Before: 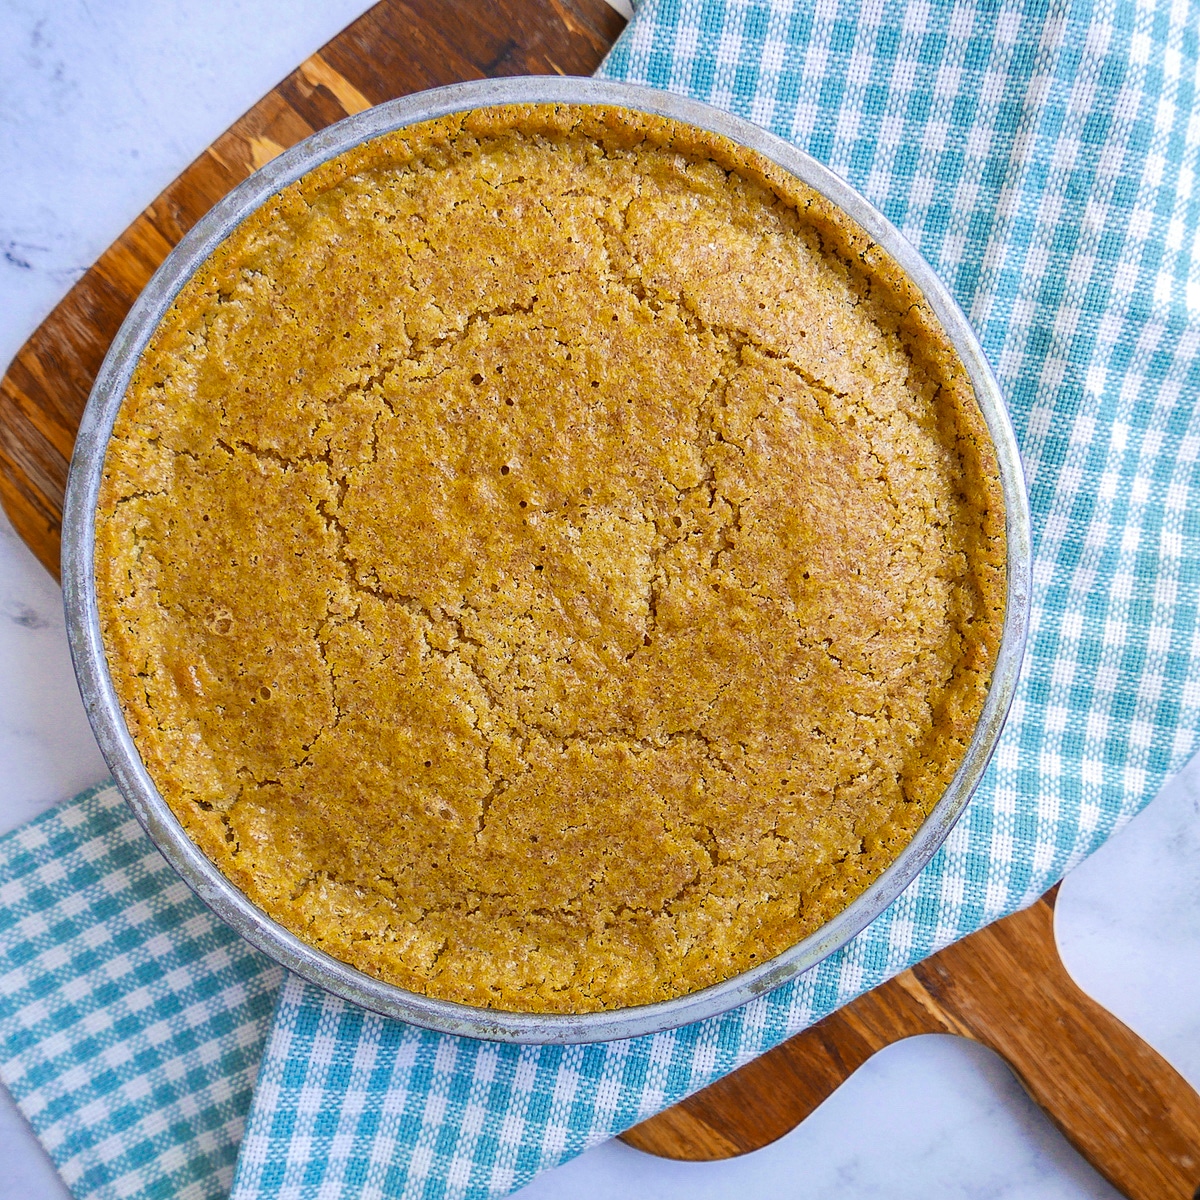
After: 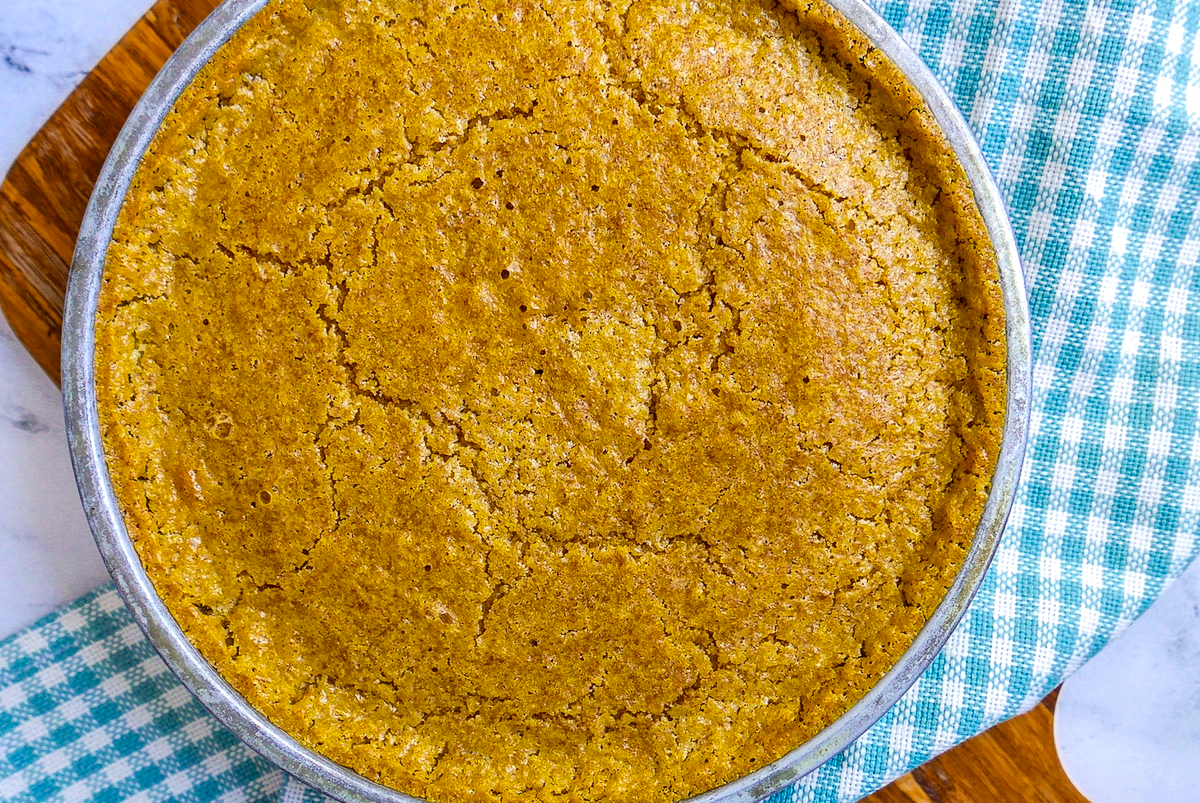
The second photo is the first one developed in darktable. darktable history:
local contrast: on, module defaults
crop: top 16.344%, bottom 16.678%
color balance rgb: power › hue 314.38°, perceptual saturation grading › global saturation 25.565%
